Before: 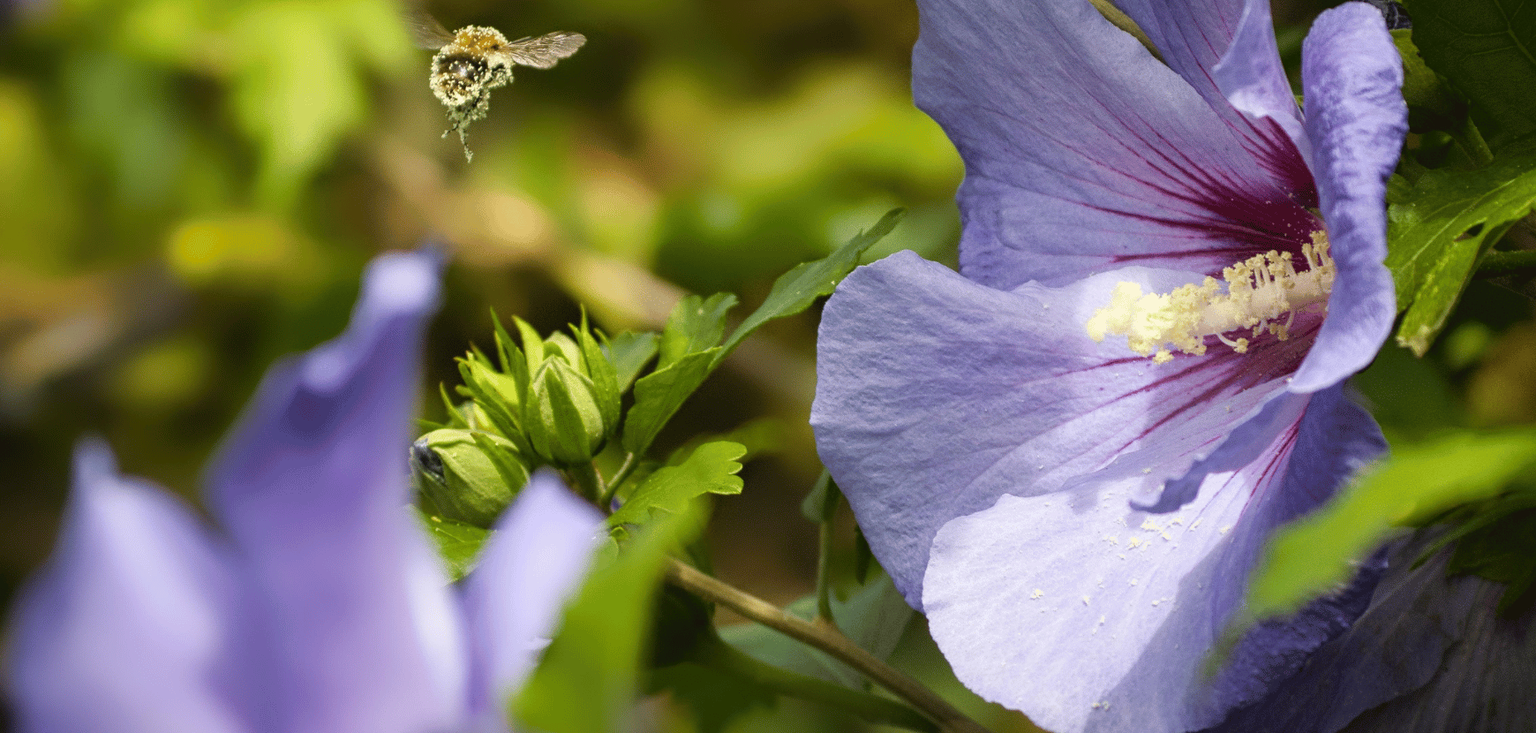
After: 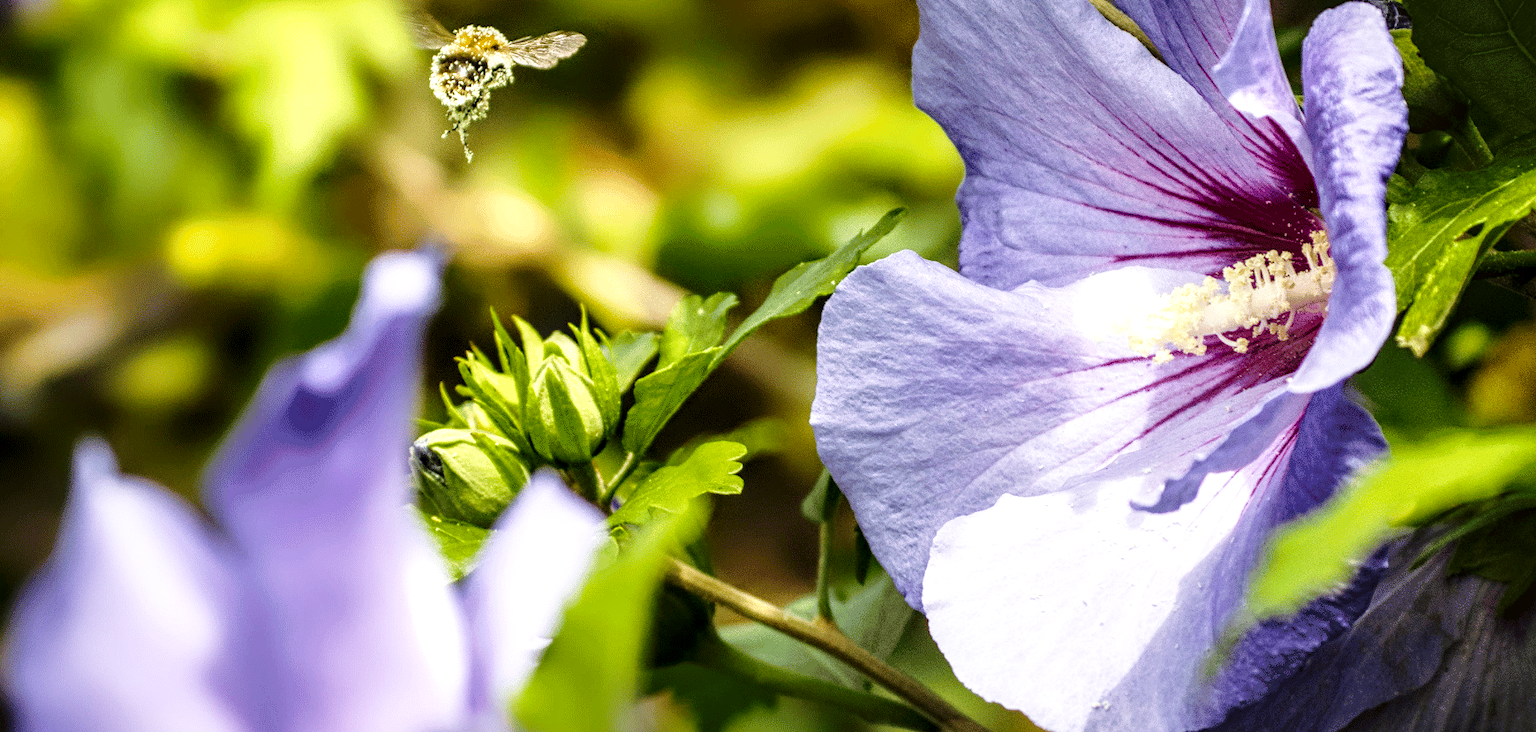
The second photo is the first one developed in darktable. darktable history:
local contrast: detail 150%
base curve: curves: ch0 [(0, 0) (0.028, 0.03) (0.121, 0.232) (0.46, 0.748) (0.859, 0.968) (1, 1)], preserve colors none
